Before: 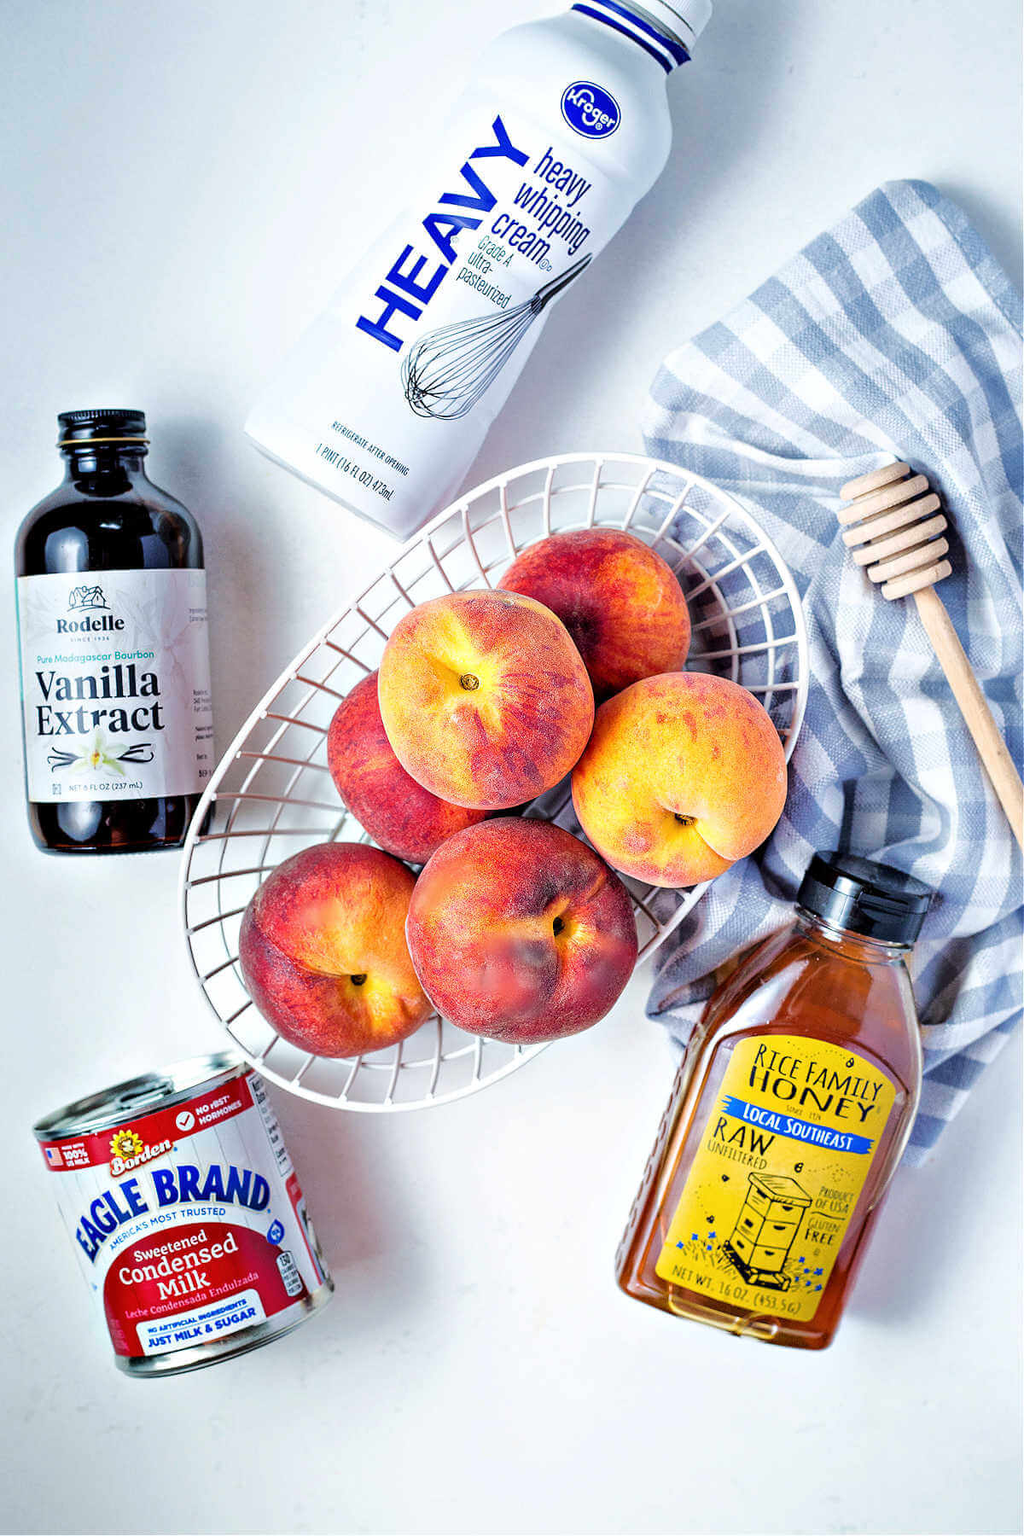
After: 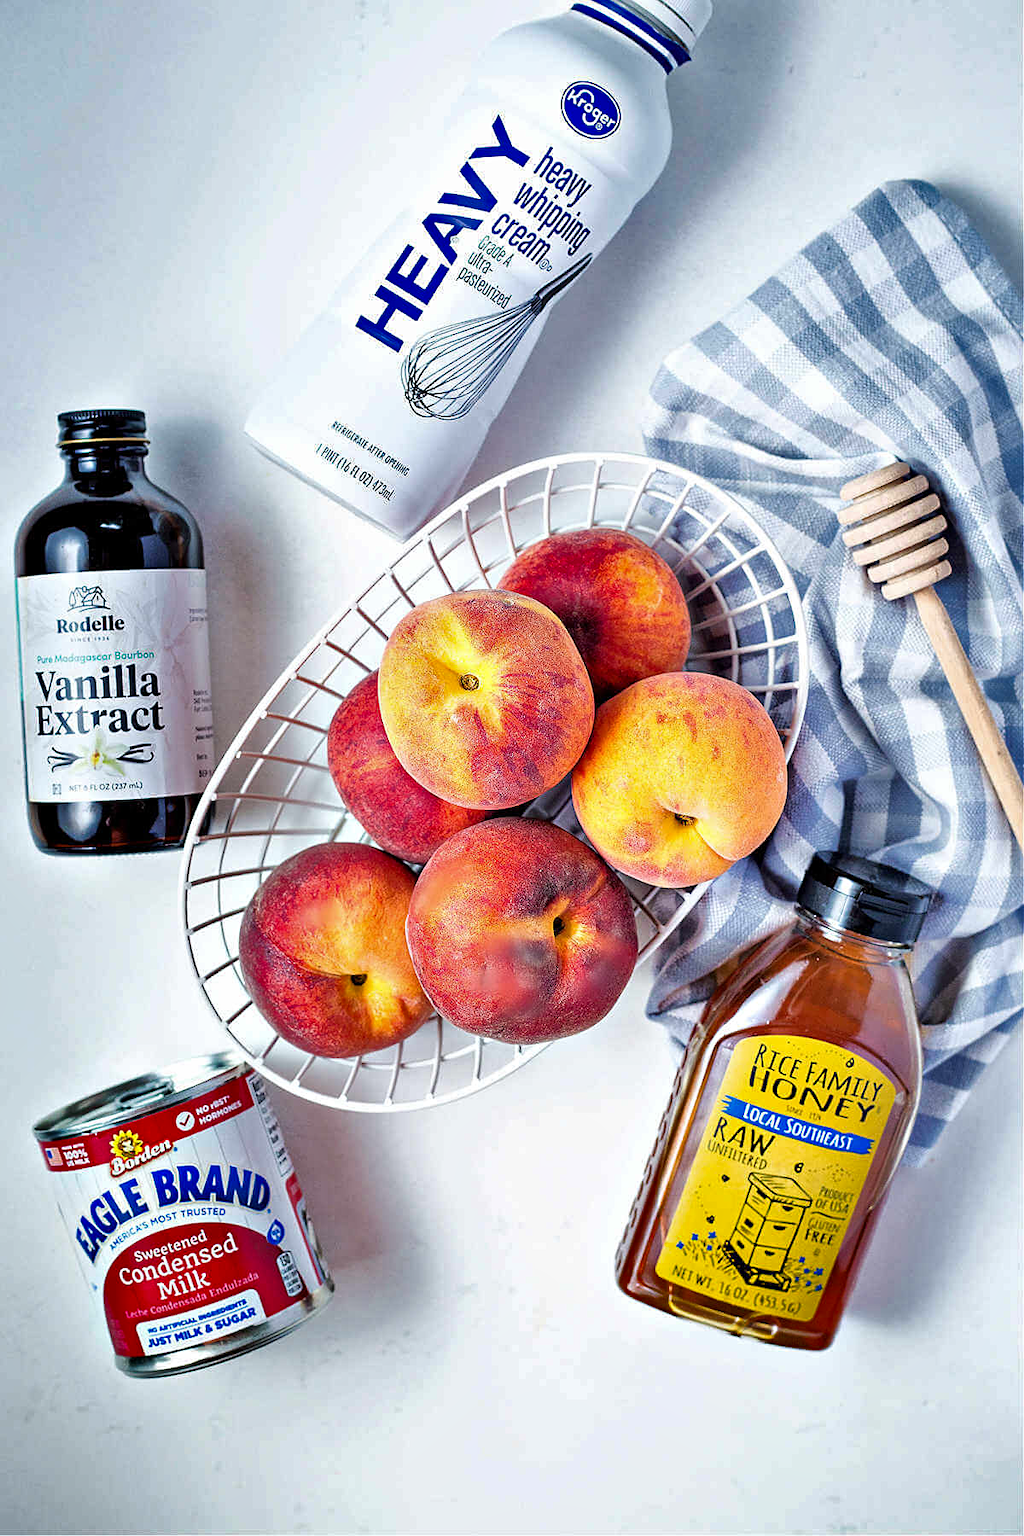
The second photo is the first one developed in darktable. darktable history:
sharpen: amount 0.213
shadows and highlights: soften with gaussian
tone equalizer: on, module defaults
